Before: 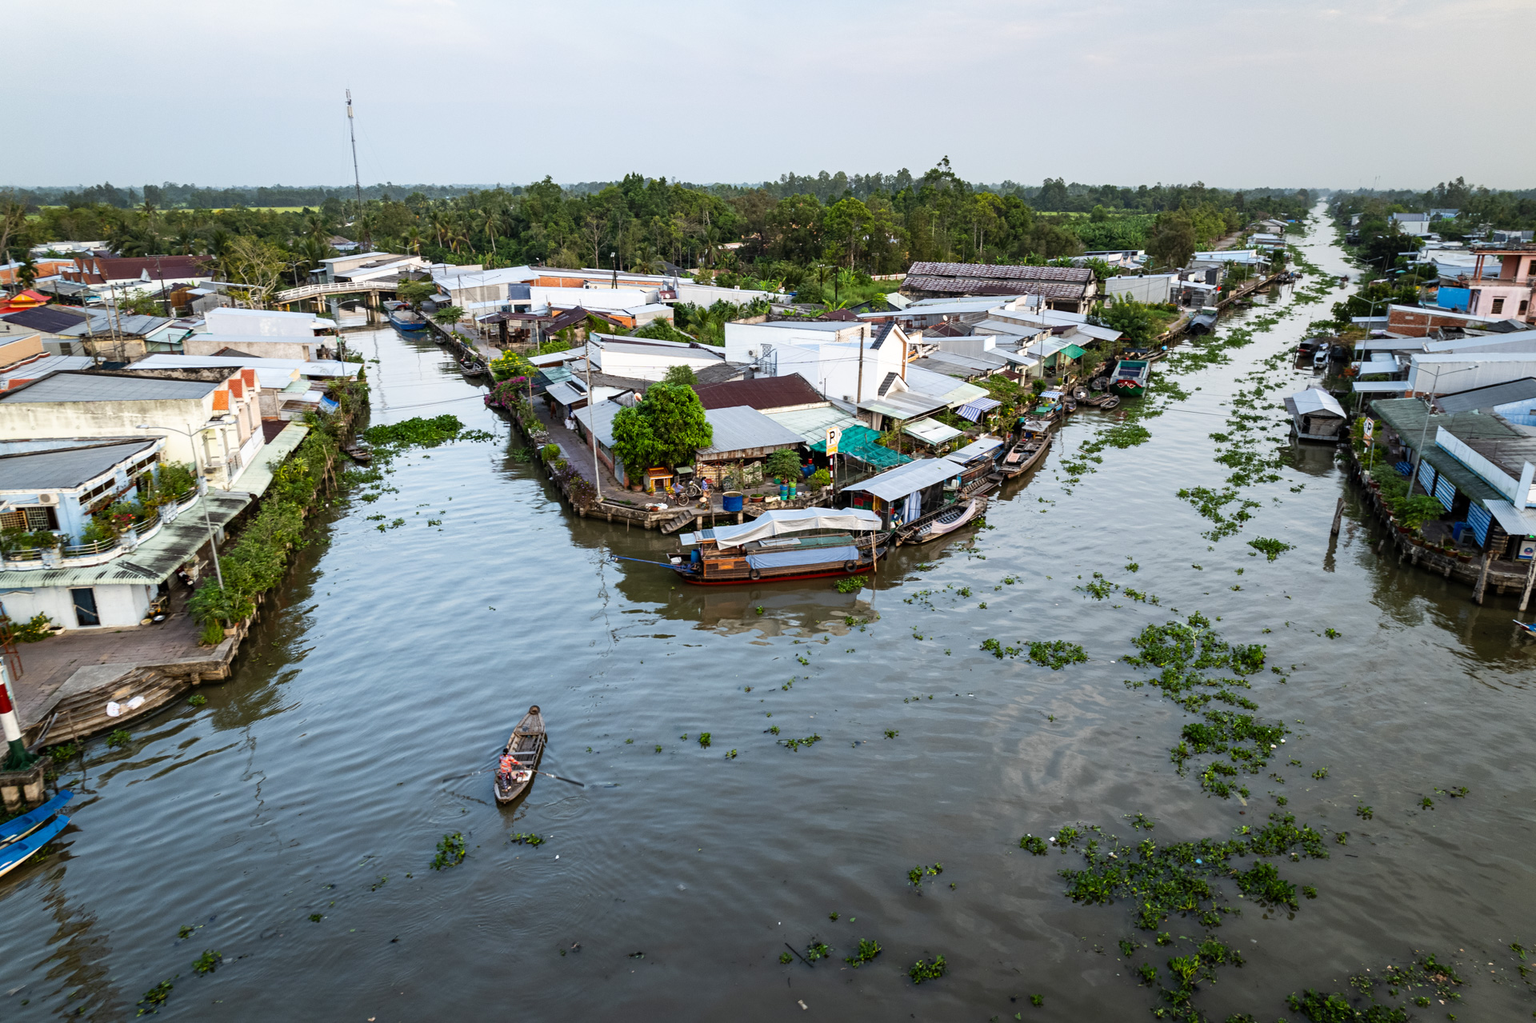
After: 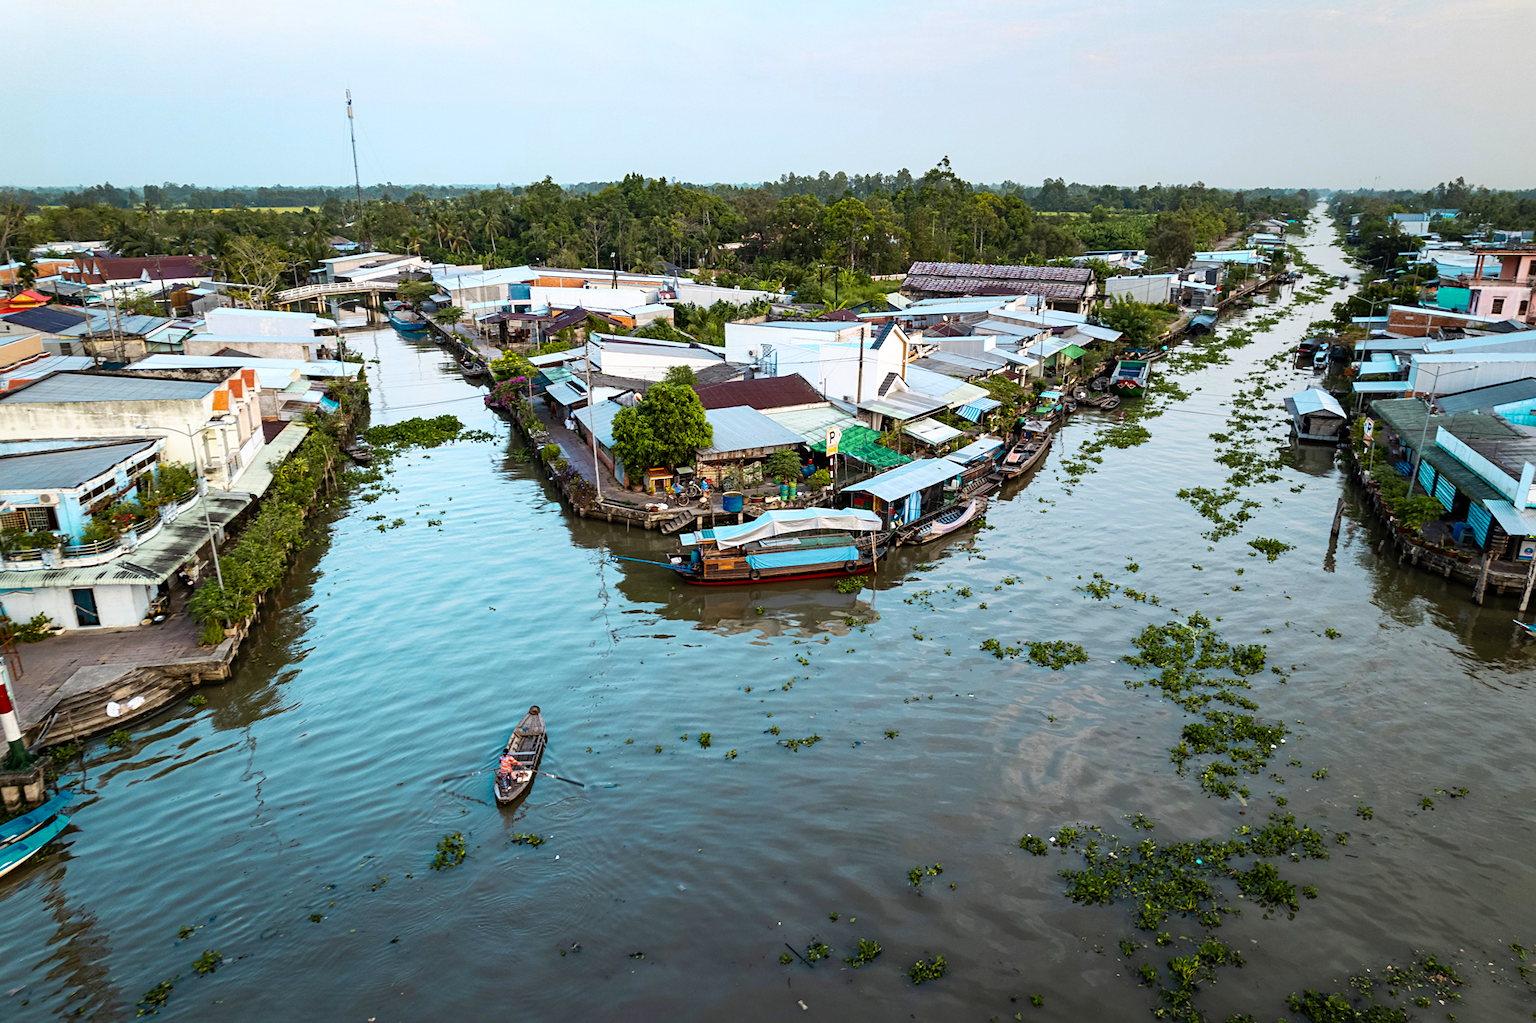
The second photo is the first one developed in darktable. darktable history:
color zones: curves: ch0 [(0.254, 0.492) (0.724, 0.62)]; ch1 [(0.25, 0.528) (0.719, 0.796)]; ch2 [(0, 0.472) (0.25, 0.5) (0.73, 0.184)]
sharpen: amount 0.2
